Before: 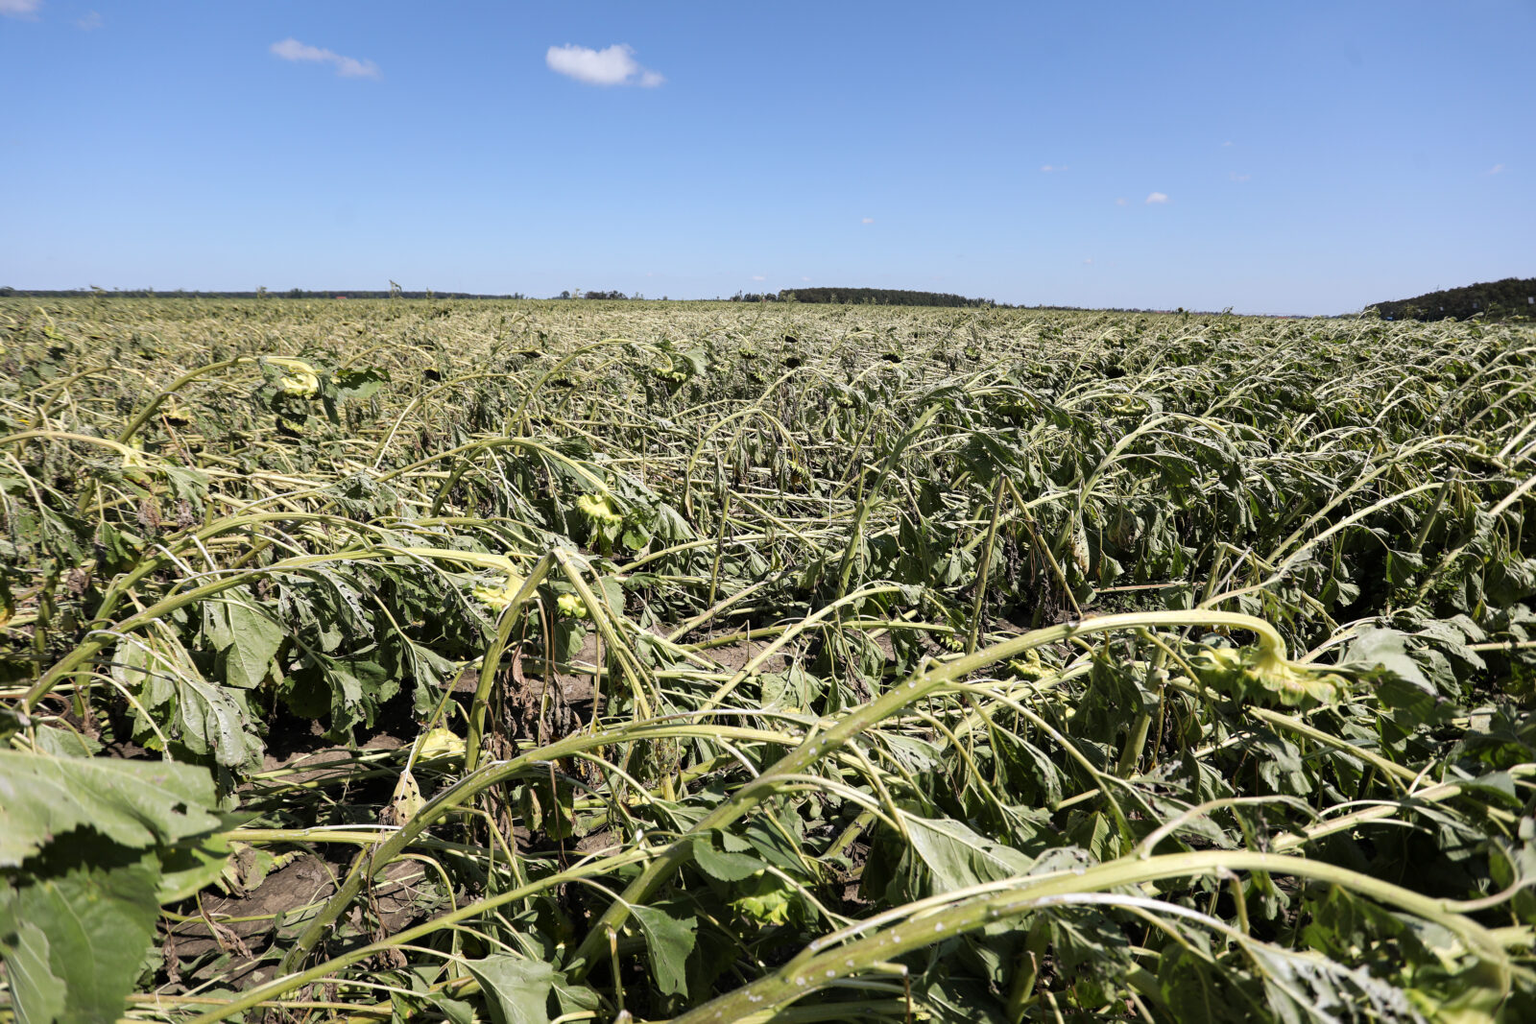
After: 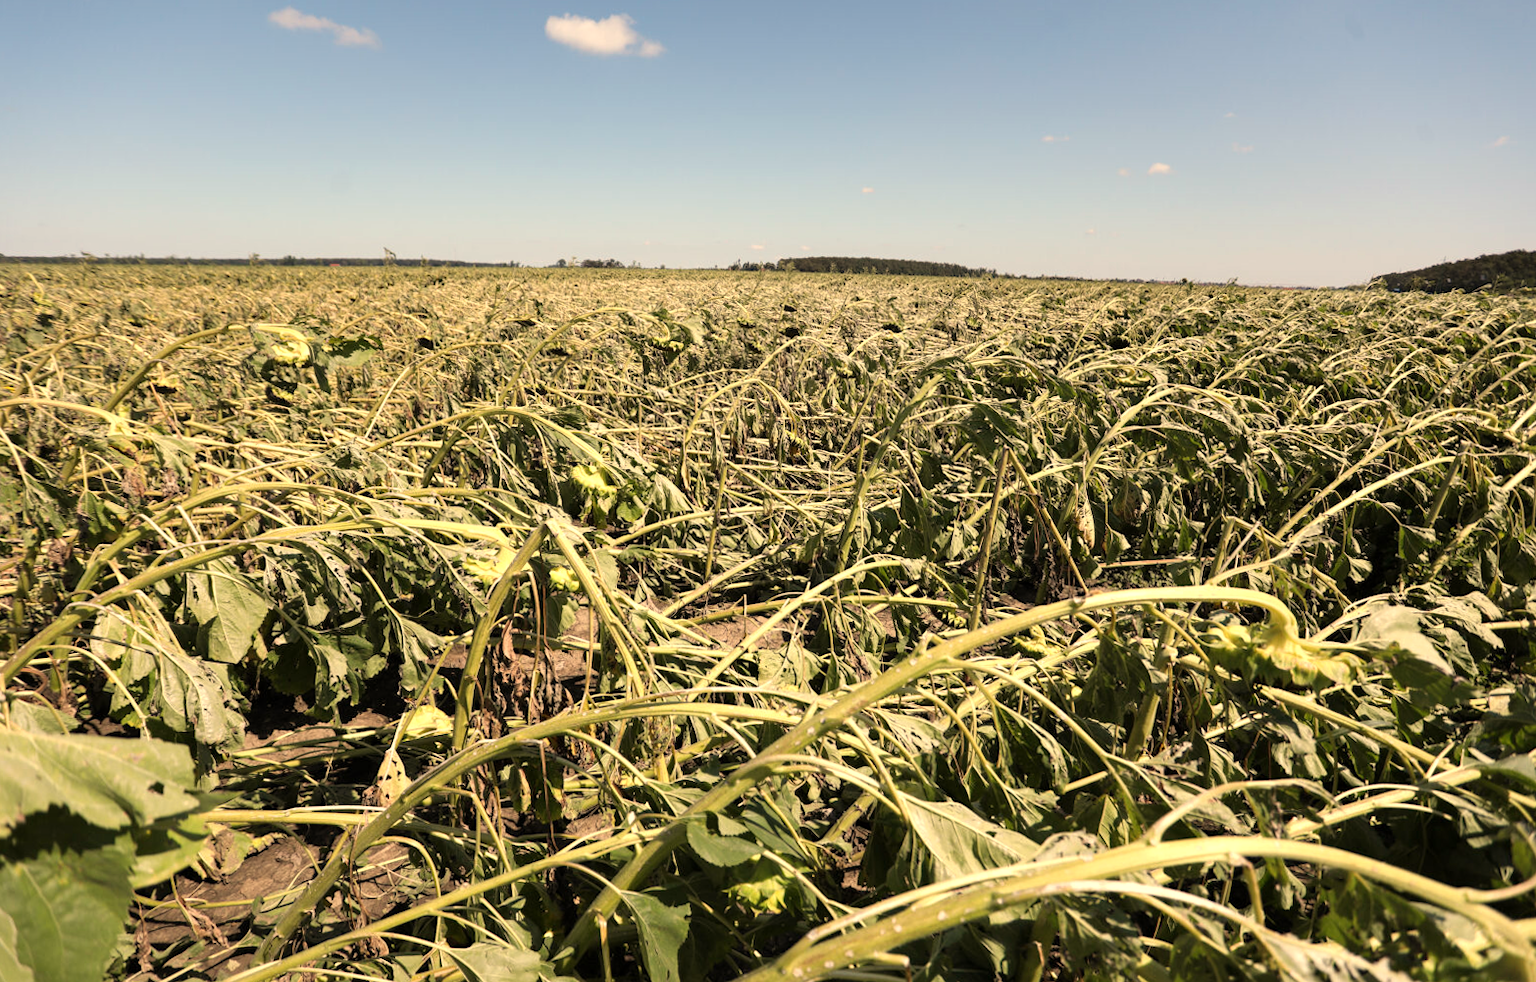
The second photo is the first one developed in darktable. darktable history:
rotate and perspective: rotation 0.226°, lens shift (vertical) -0.042, crop left 0.023, crop right 0.982, crop top 0.006, crop bottom 0.994
exposure: exposure 0.197 EV, compensate highlight preservation false
crop and rotate: top 2.479%, bottom 3.018%
white balance: red 1.138, green 0.996, blue 0.812
